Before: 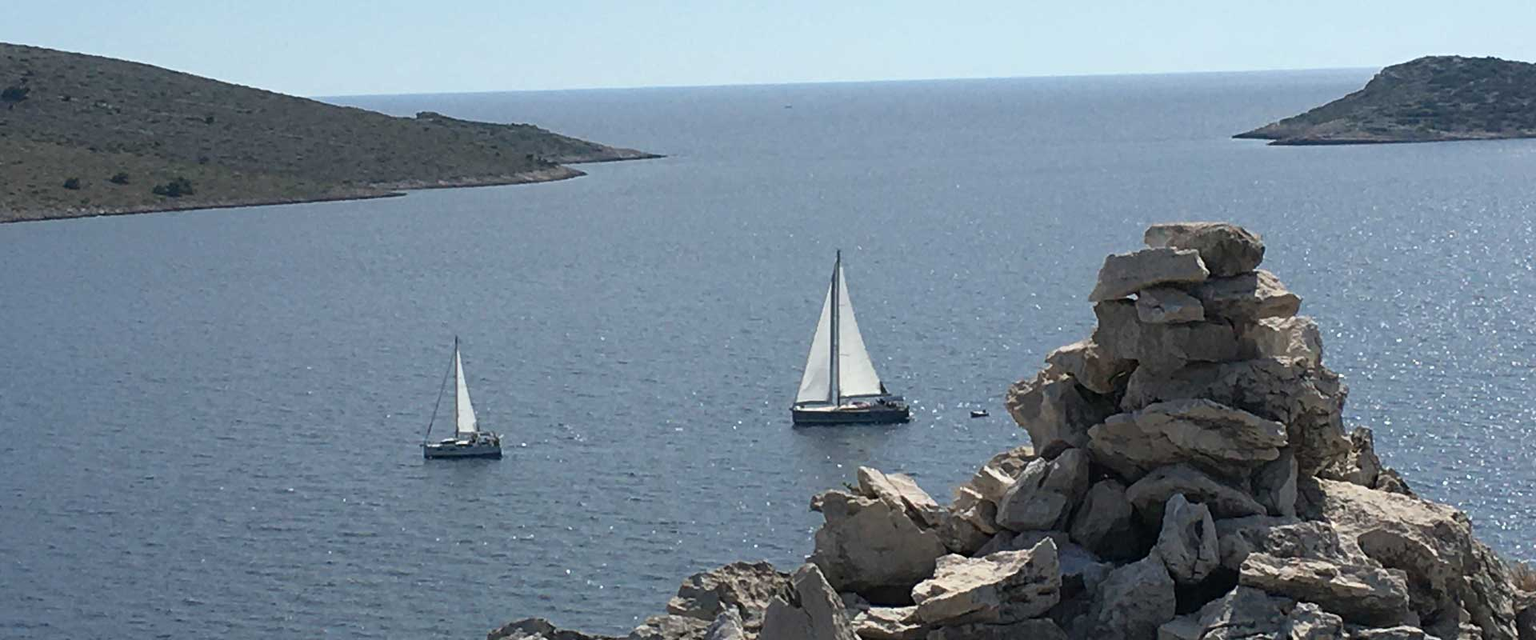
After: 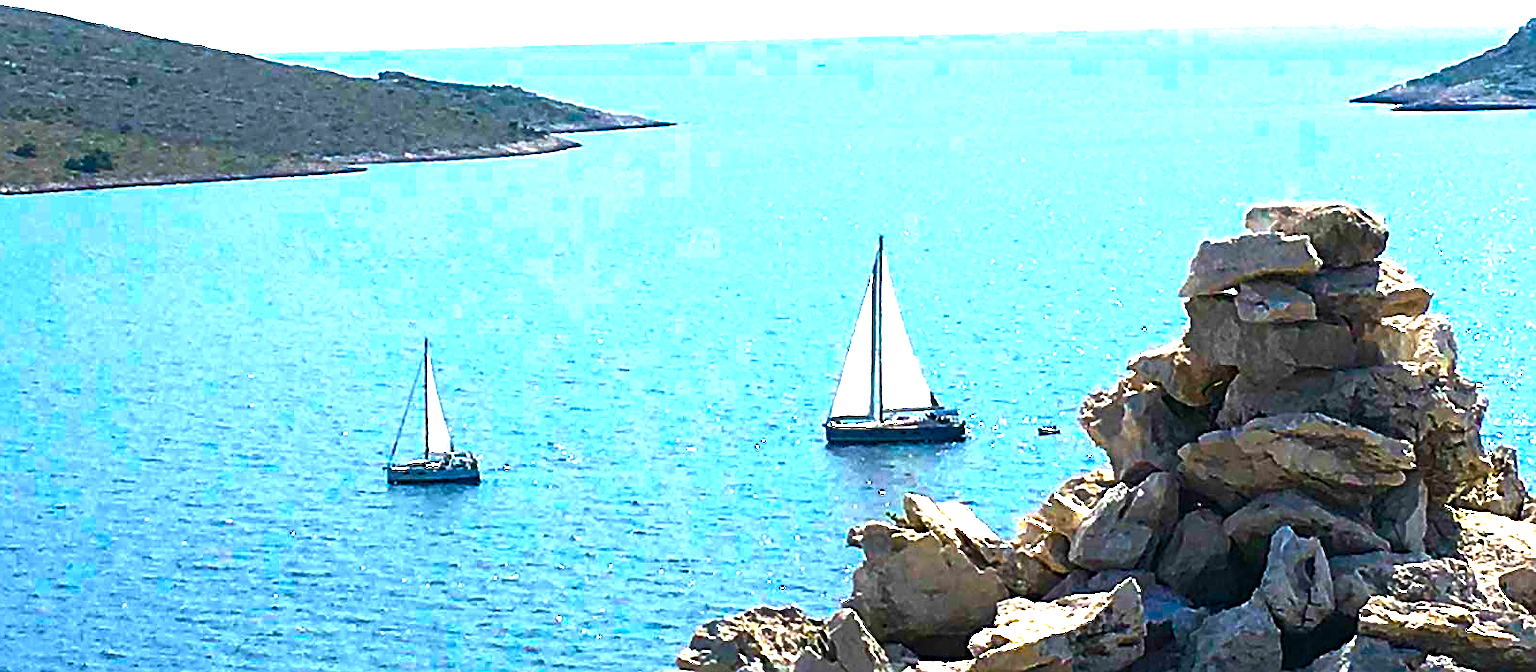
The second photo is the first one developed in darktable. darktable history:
color balance rgb: linear chroma grading › global chroma 20%, perceptual saturation grading › global saturation 65%, perceptual saturation grading › highlights 60%, perceptual saturation grading › mid-tones 50%, perceptual saturation grading › shadows 50%, perceptual brilliance grading › global brilliance 30%, perceptual brilliance grading › highlights 50%, perceptual brilliance grading › mid-tones 50%, perceptual brilliance grading › shadows -22%, global vibrance 20%
sharpen: on, module defaults
crop: left 6.446%, top 8.188%, right 9.538%, bottom 3.548%
